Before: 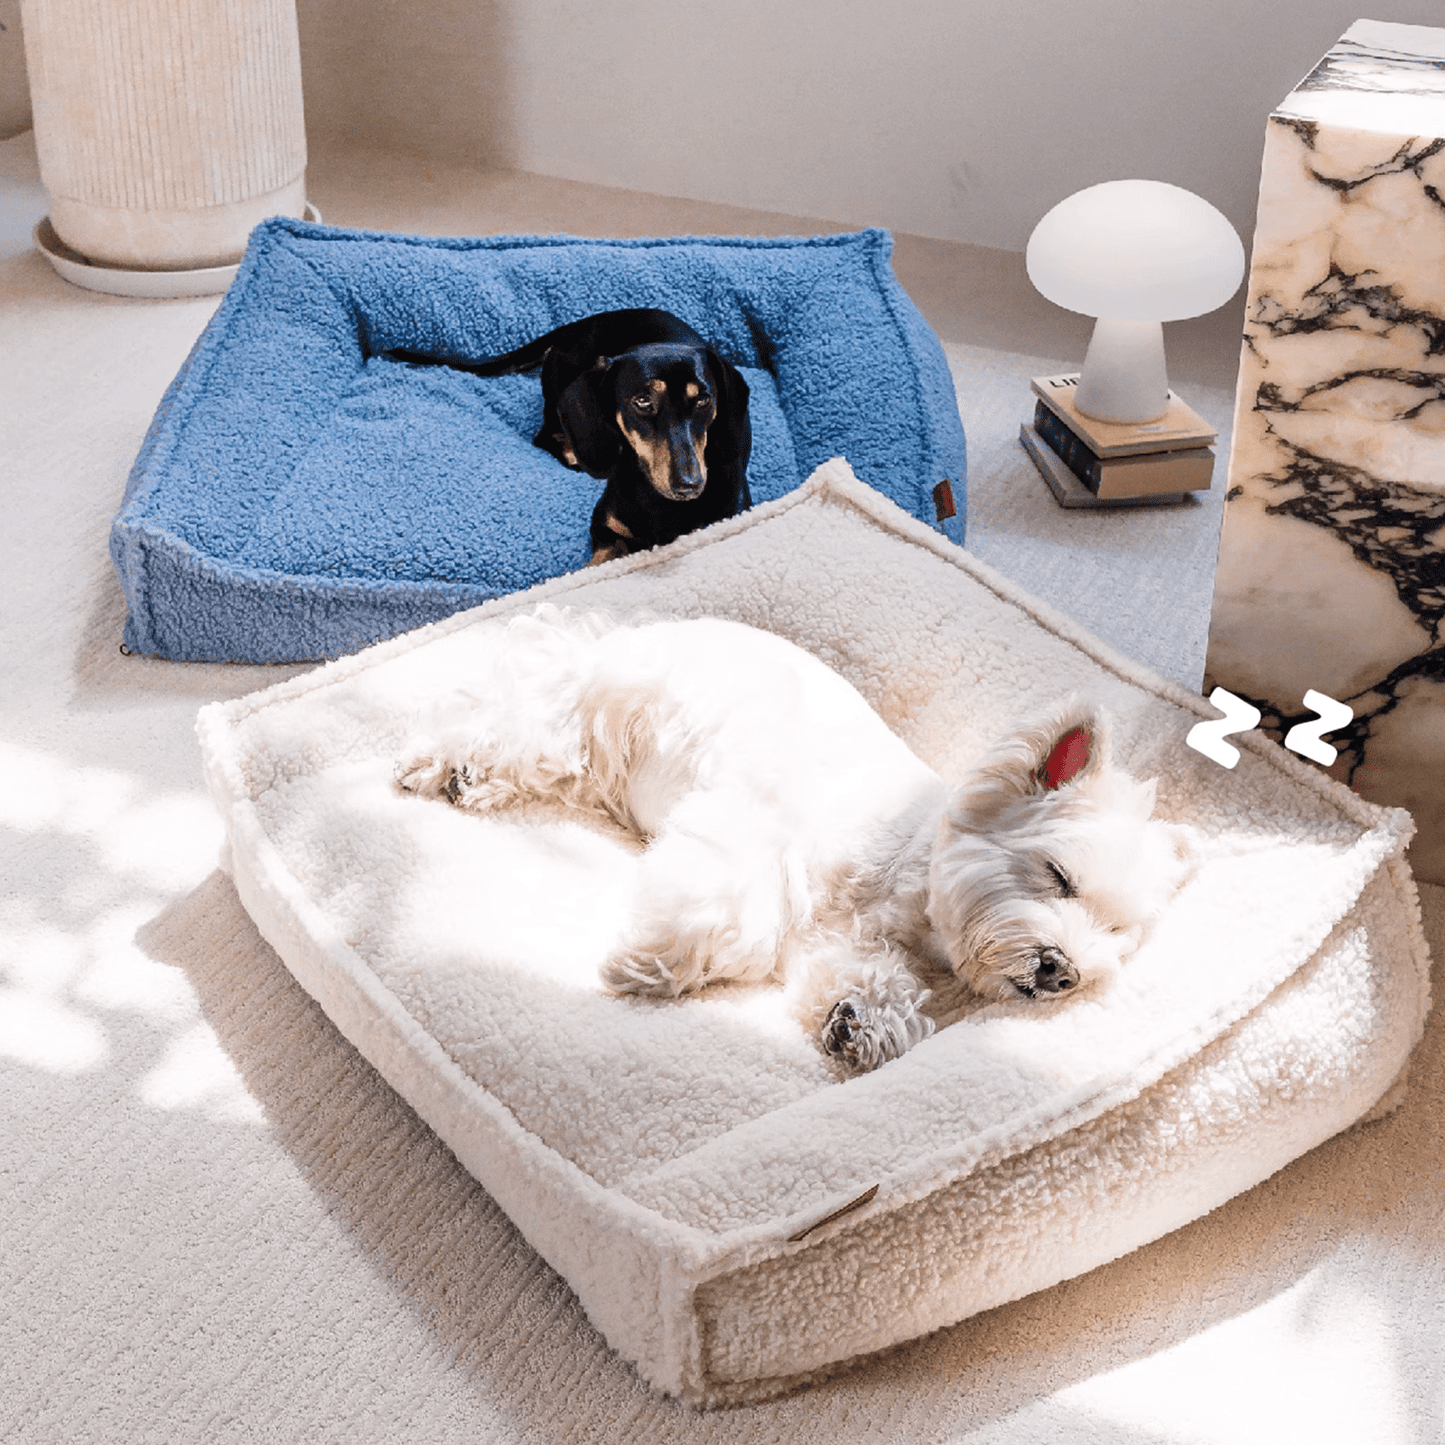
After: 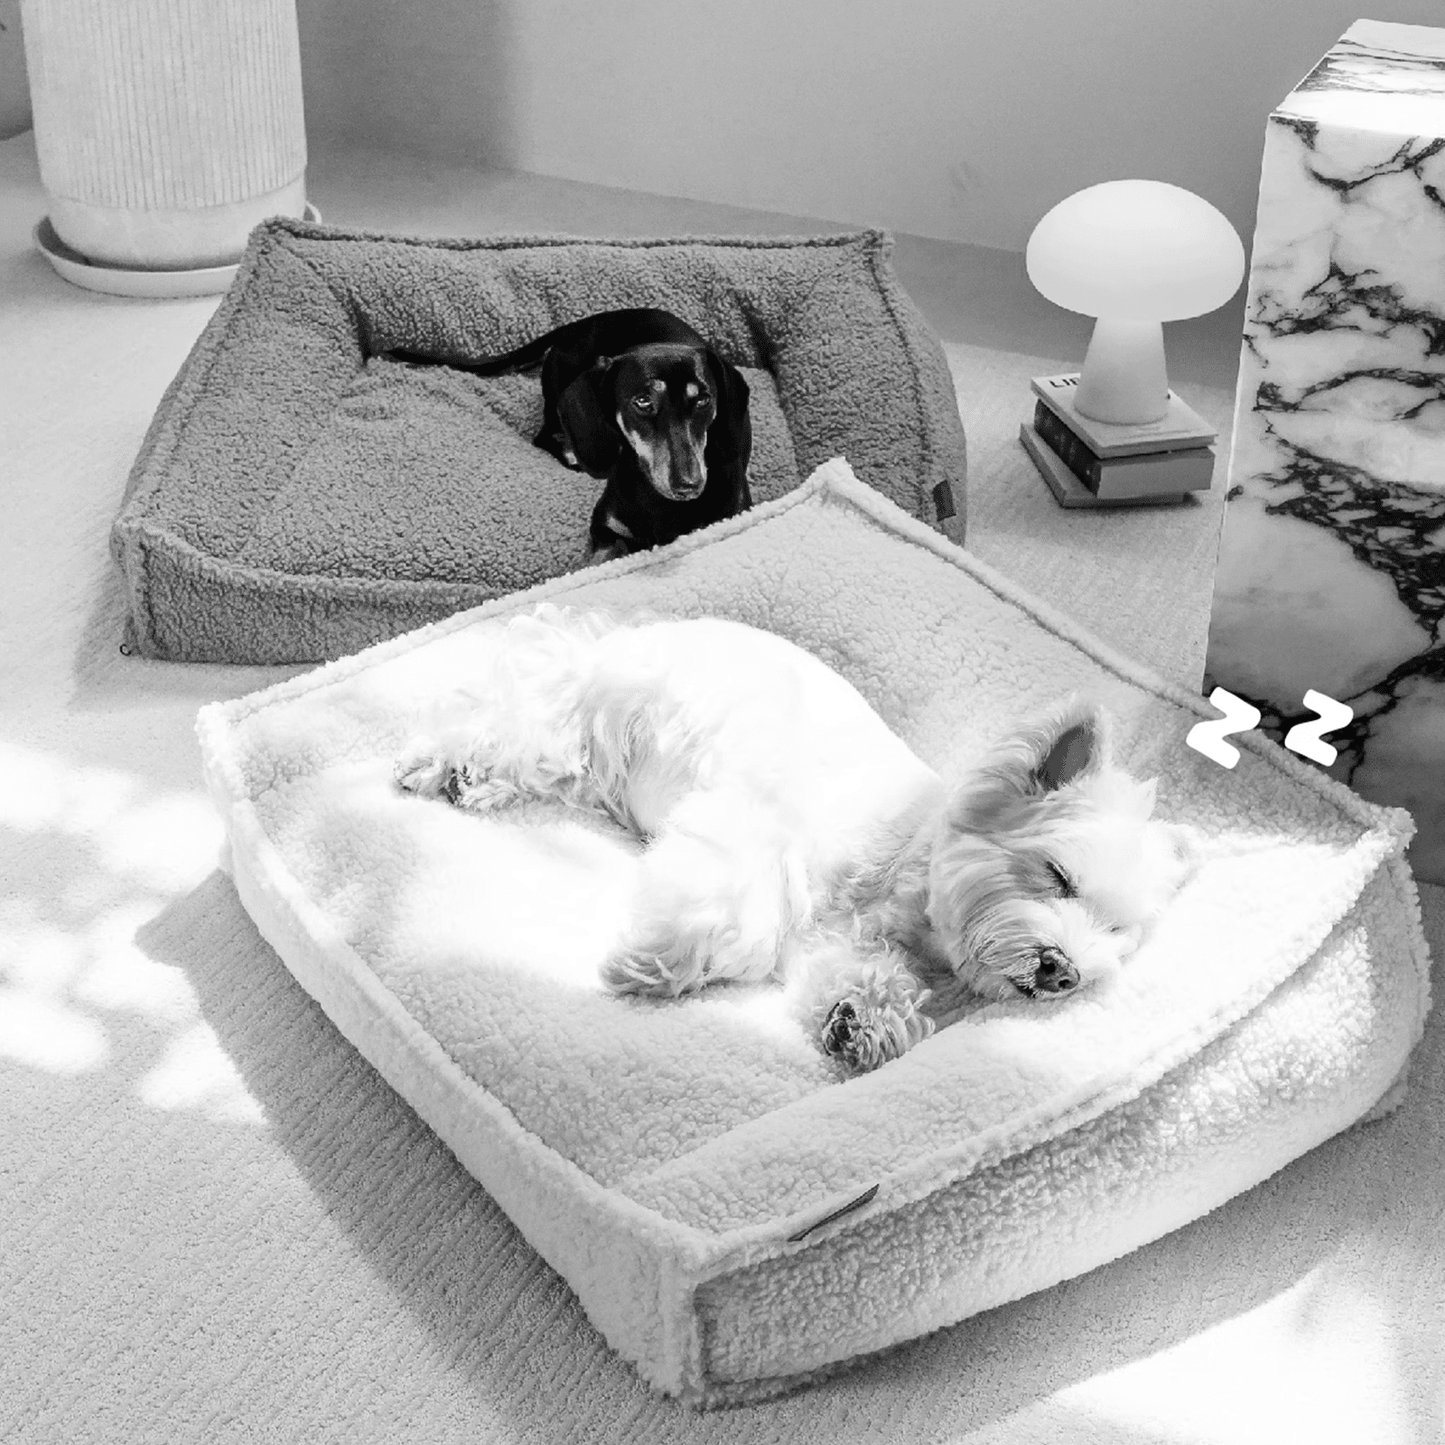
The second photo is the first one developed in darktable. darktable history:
monochrome: size 3.1
